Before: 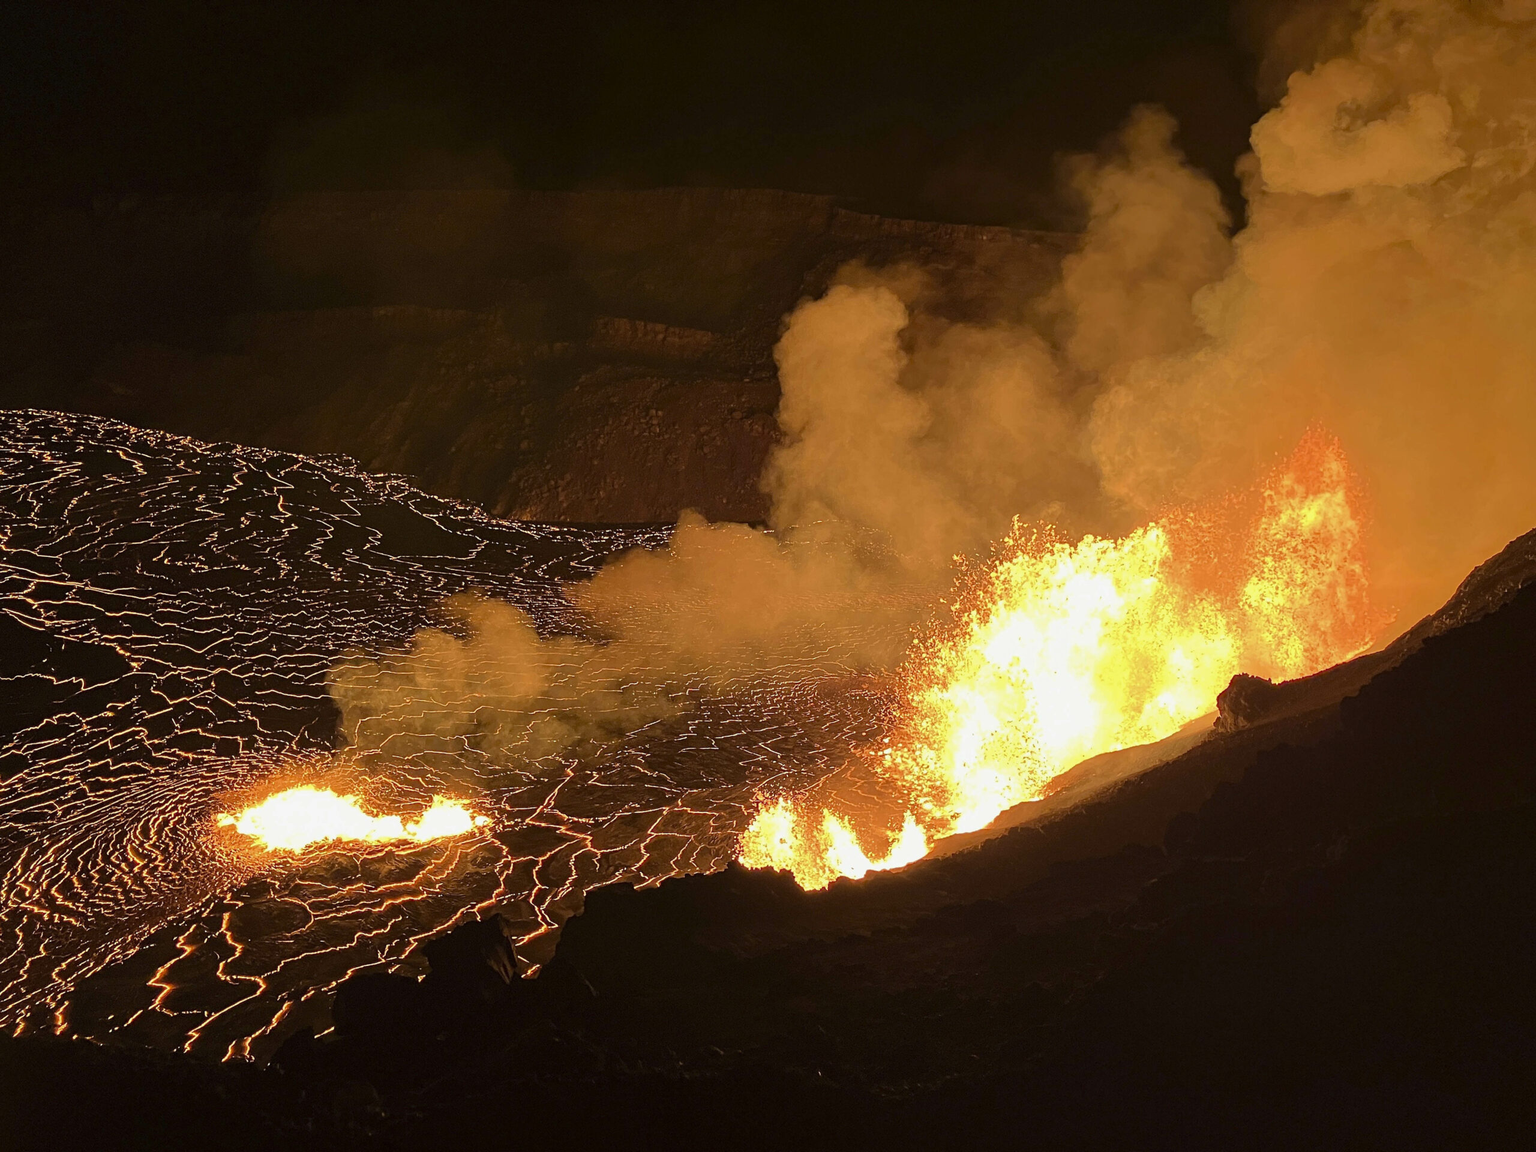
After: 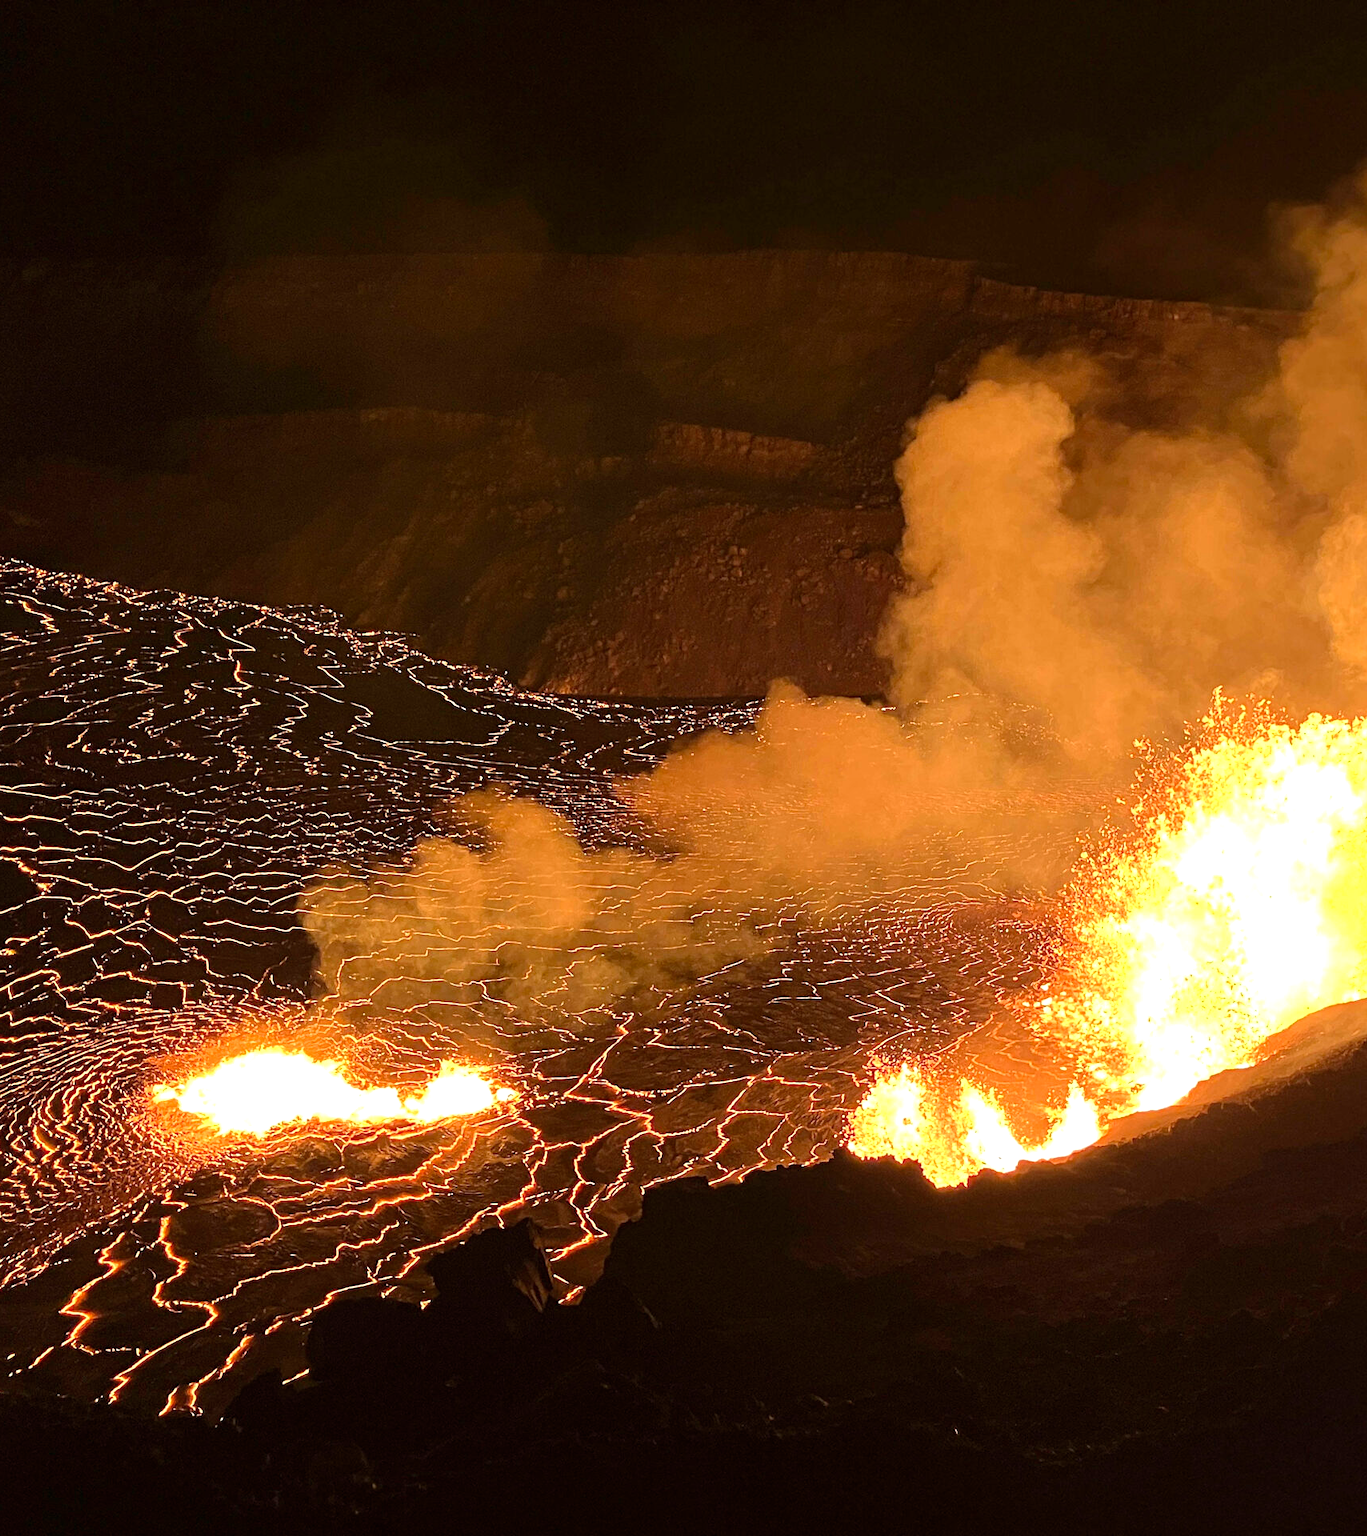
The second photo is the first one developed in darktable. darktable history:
exposure: black level correction 0, exposure 0.498 EV, compensate highlight preservation false
crop and rotate: left 6.686%, right 26.542%
